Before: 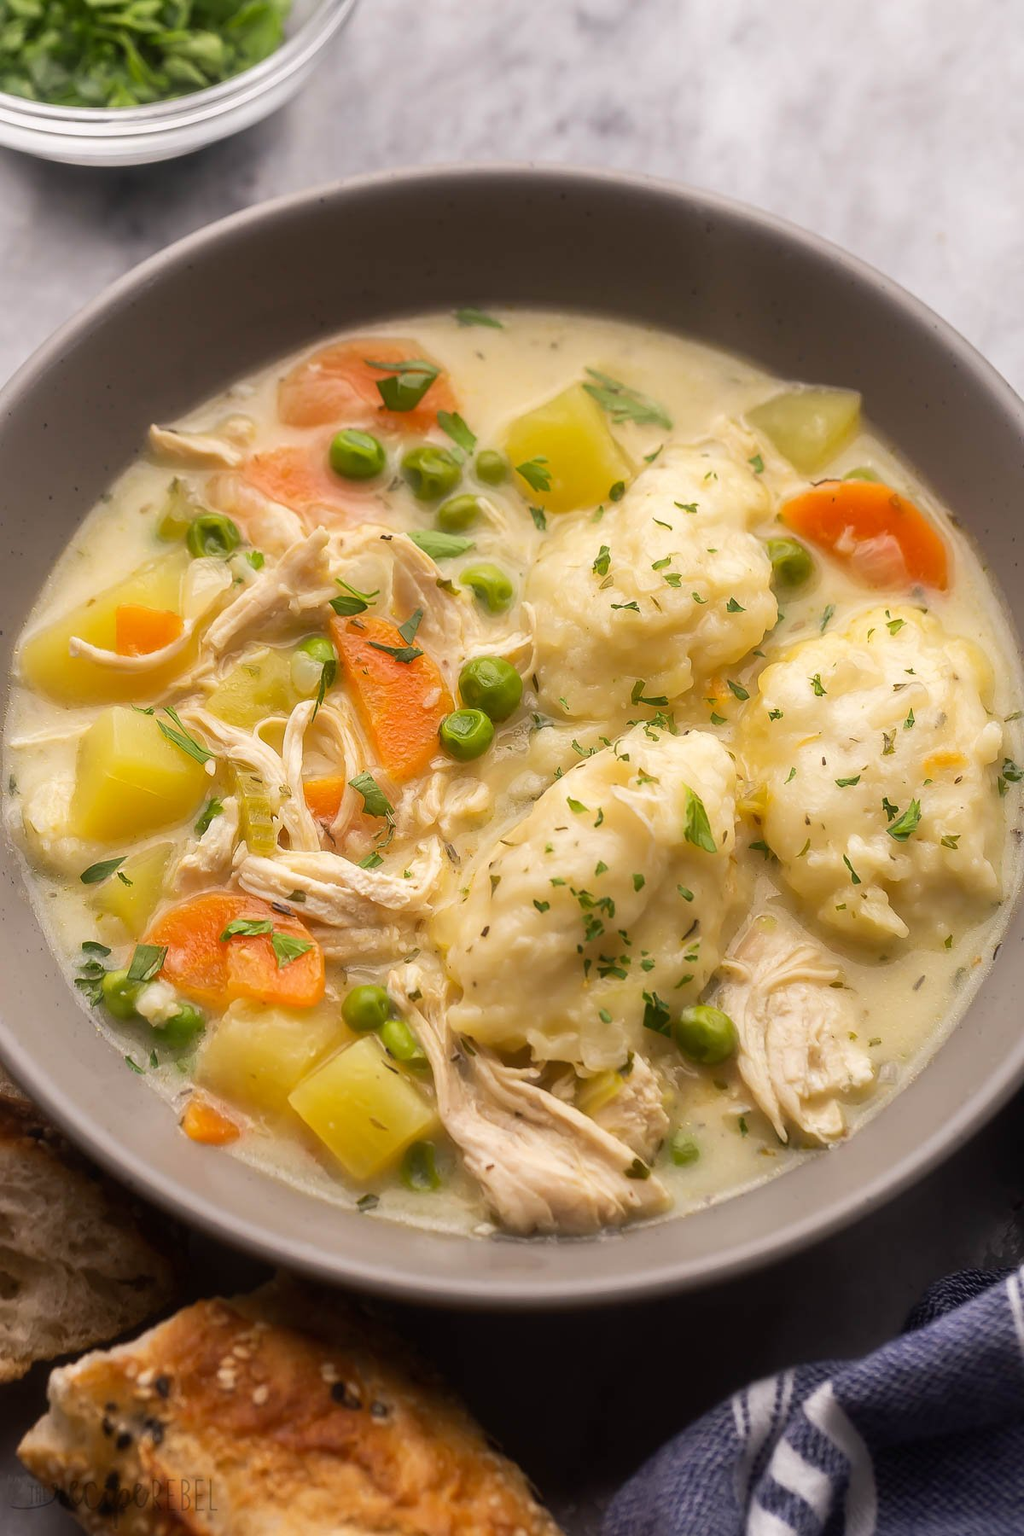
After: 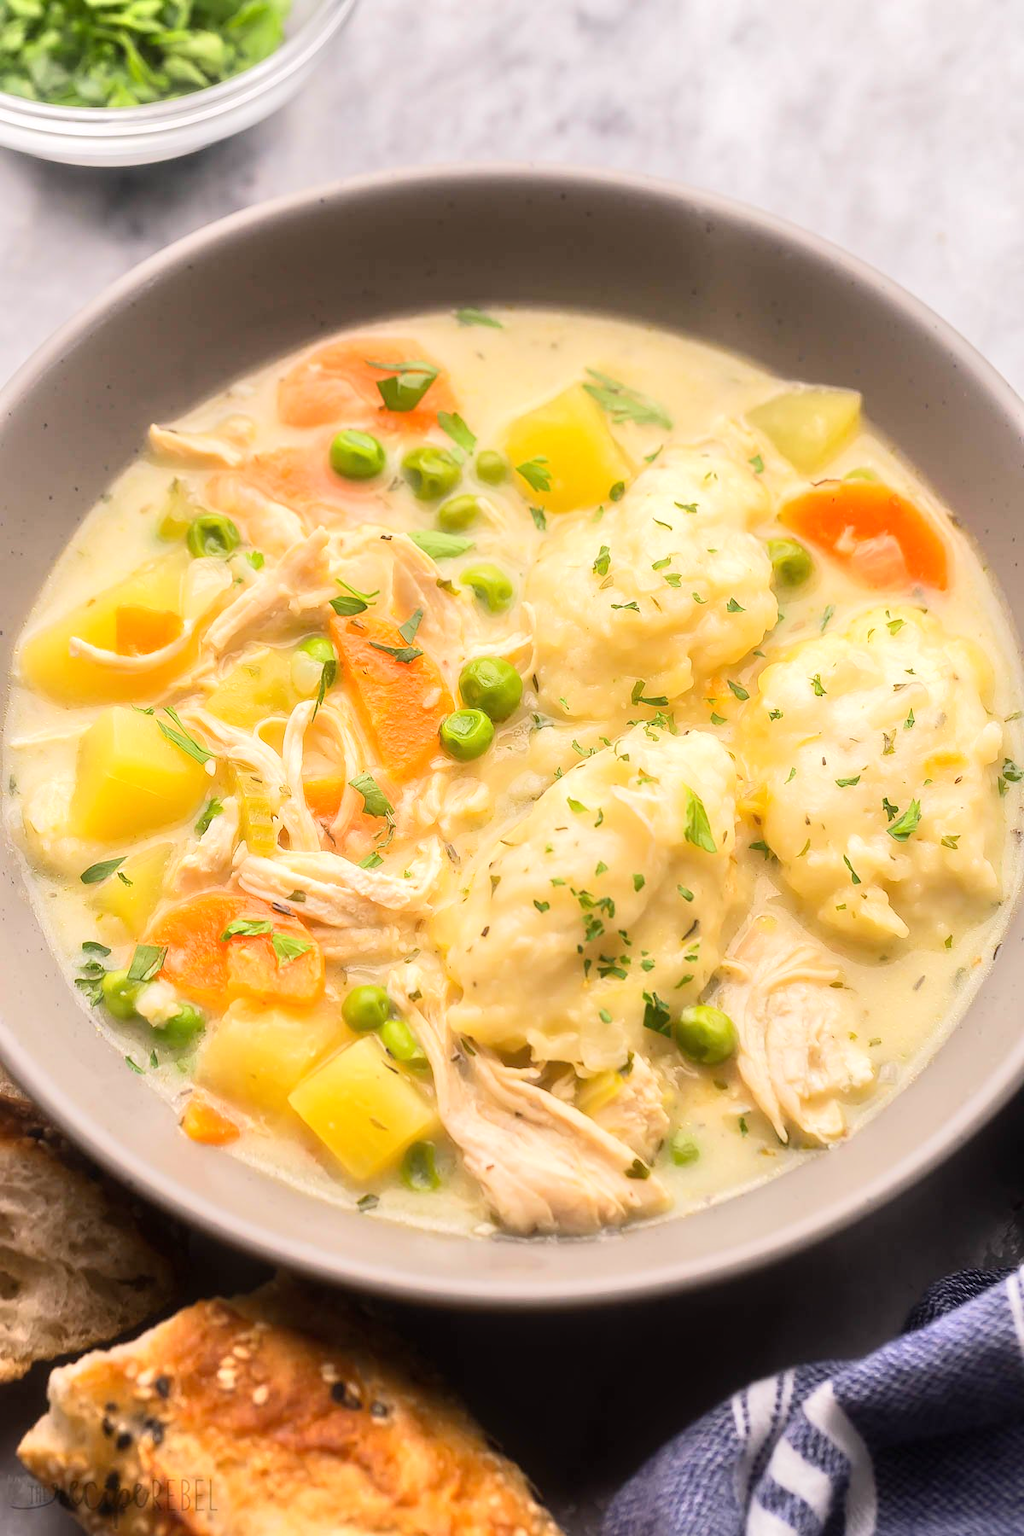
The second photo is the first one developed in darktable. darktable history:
tone equalizer: -7 EV 0.14 EV, -6 EV 0.608 EV, -5 EV 1.14 EV, -4 EV 1.37 EV, -3 EV 1.18 EV, -2 EV 0.6 EV, -1 EV 0.147 EV, edges refinement/feathering 500, mask exposure compensation -1.57 EV, preserve details guided filter
sharpen: radius 5.346, amount 0.315, threshold 26.49
